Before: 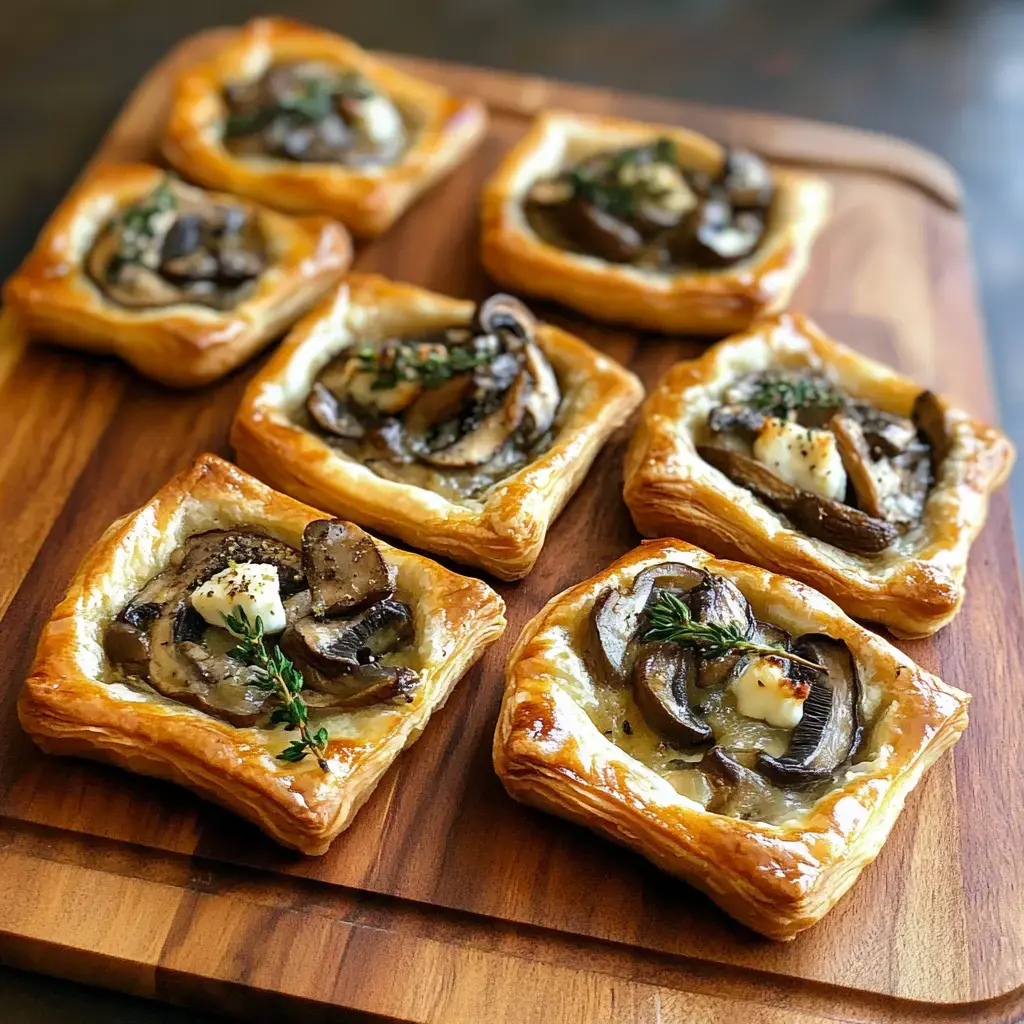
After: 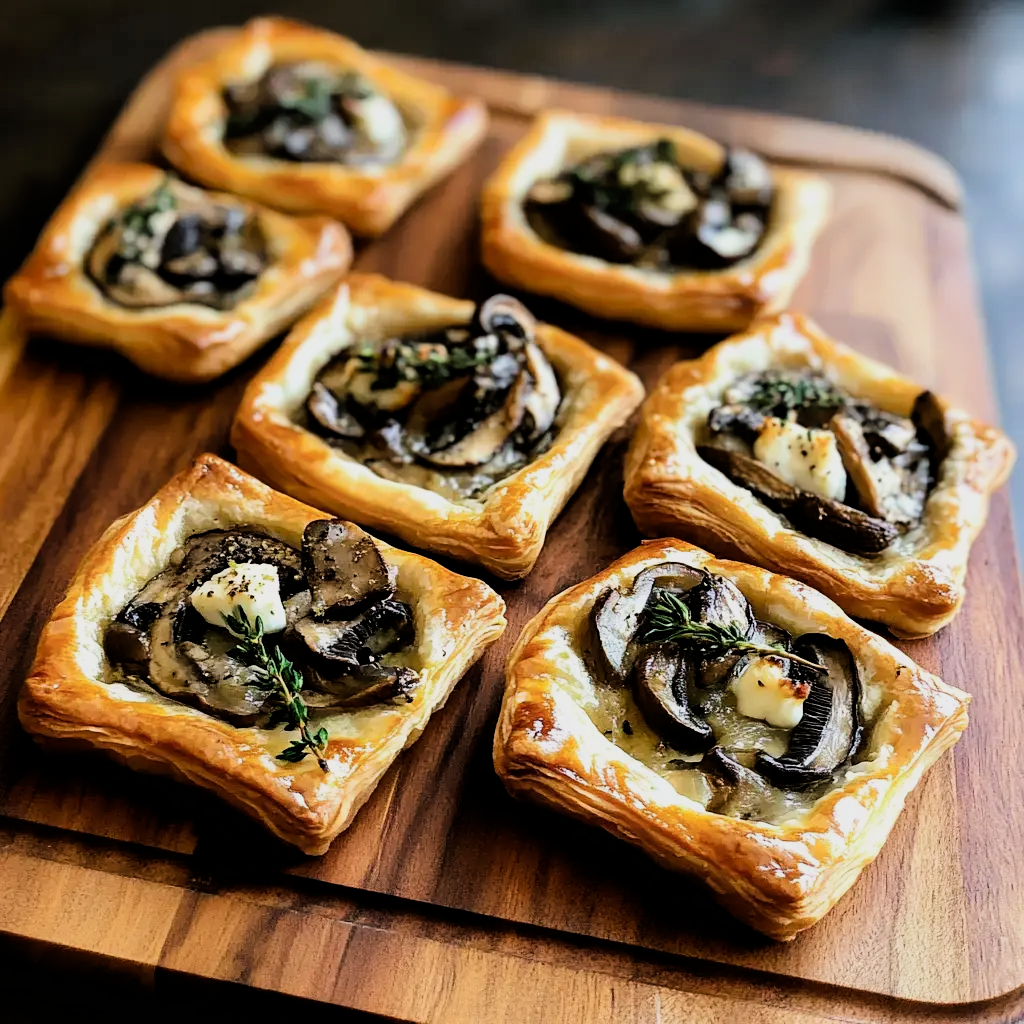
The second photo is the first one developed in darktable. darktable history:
filmic rgb: black relative exposure -5.09 EV, white relative exposure 3.96 EV, hardness 2.87, contrast 1.511, iterations of high-quality reconstruction 0
